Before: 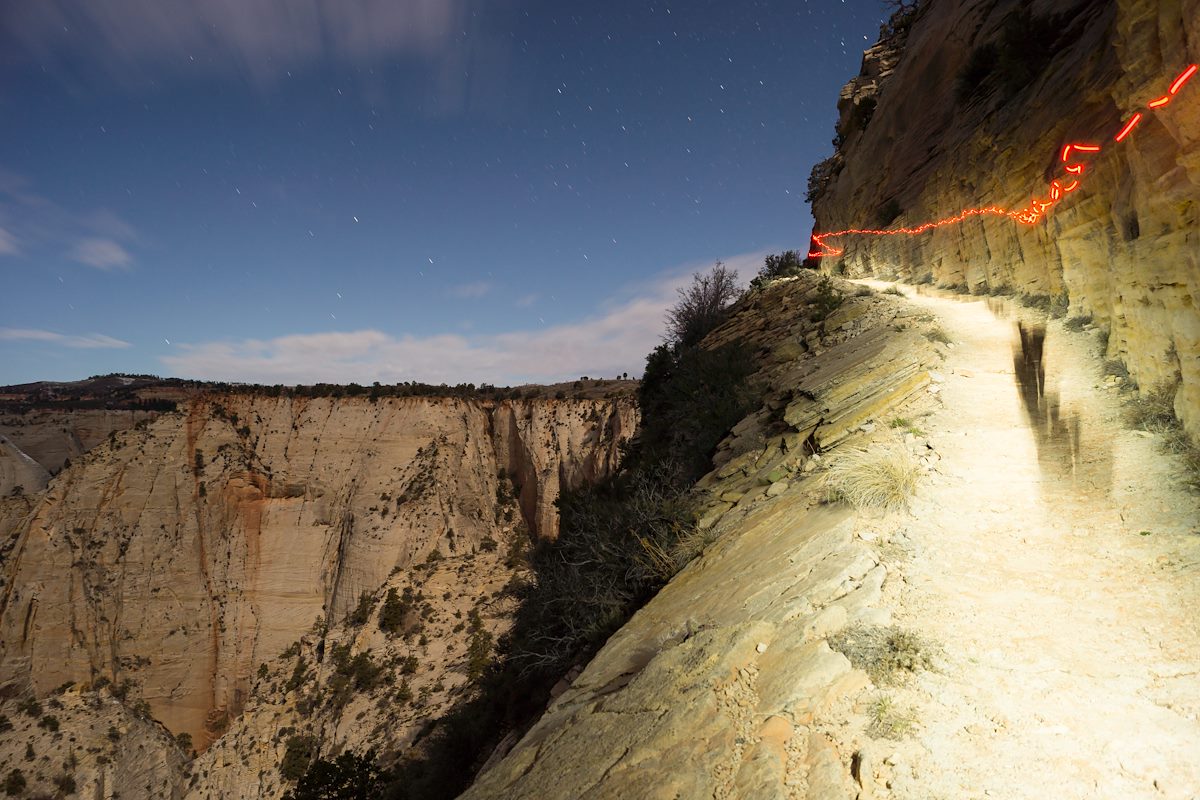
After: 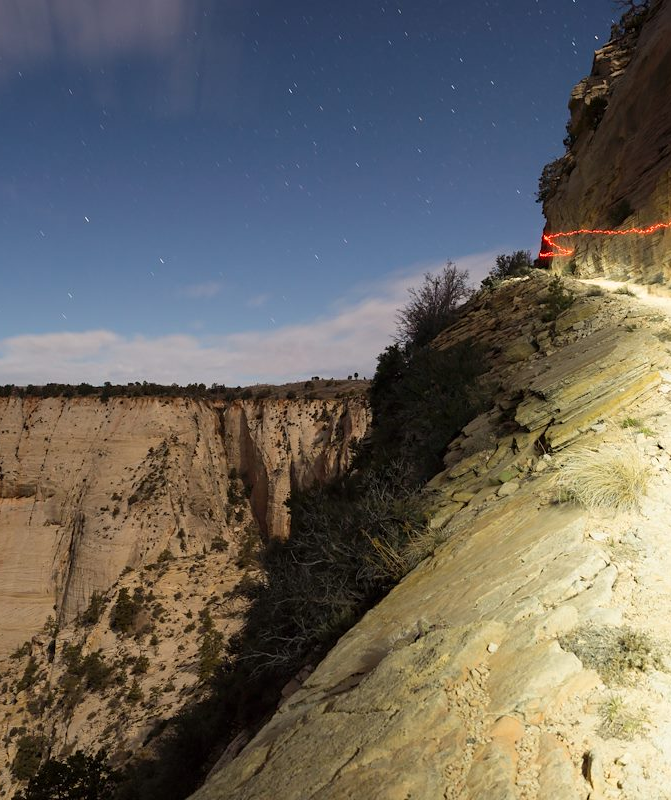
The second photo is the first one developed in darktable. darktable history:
crop and rotate: left 22.428%, right 21.603%
